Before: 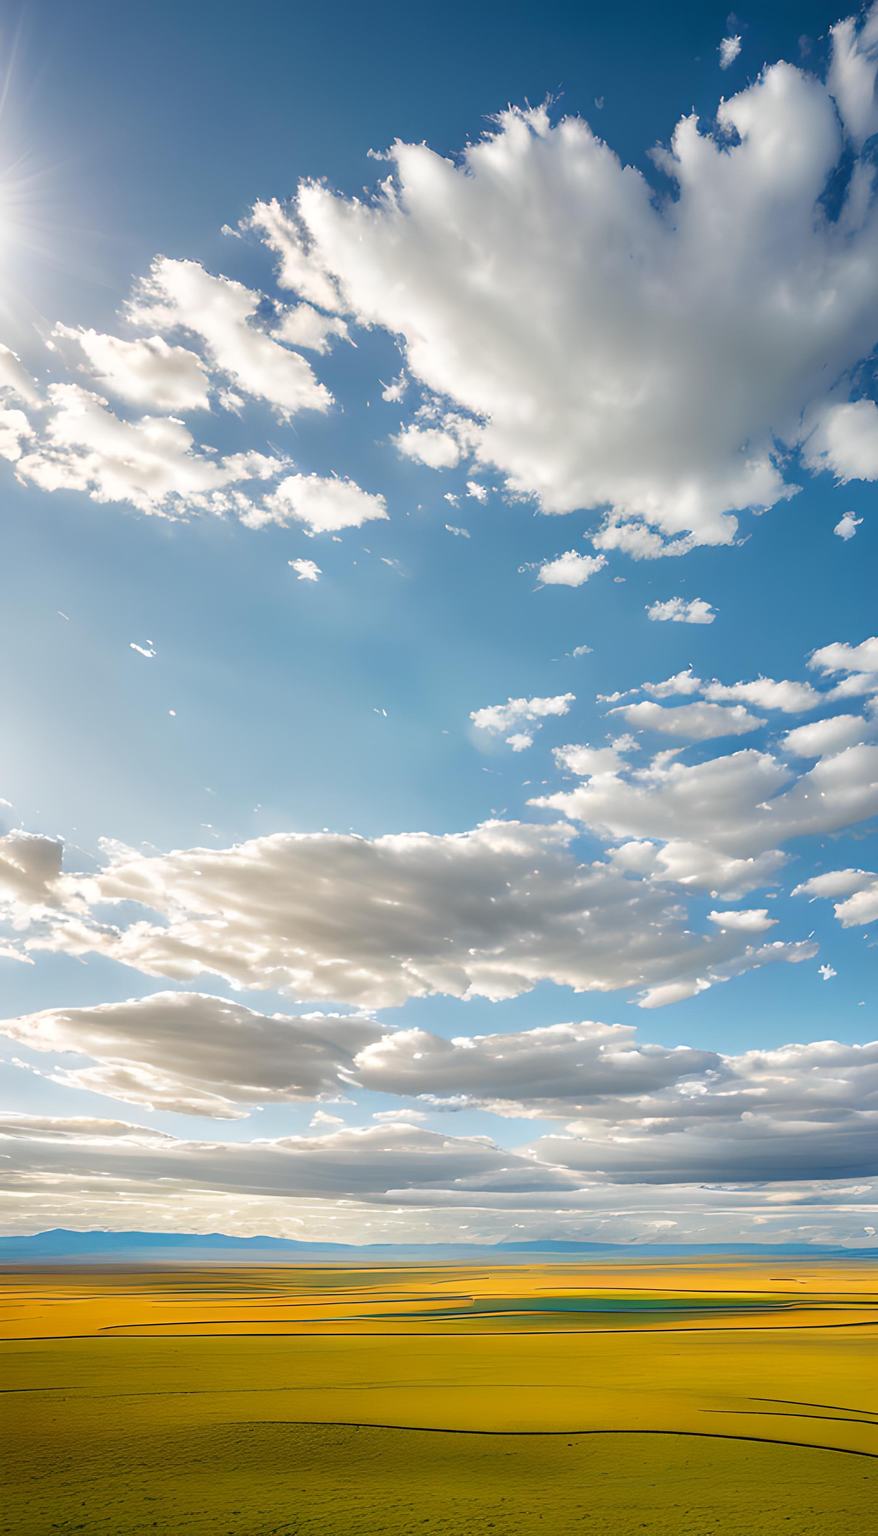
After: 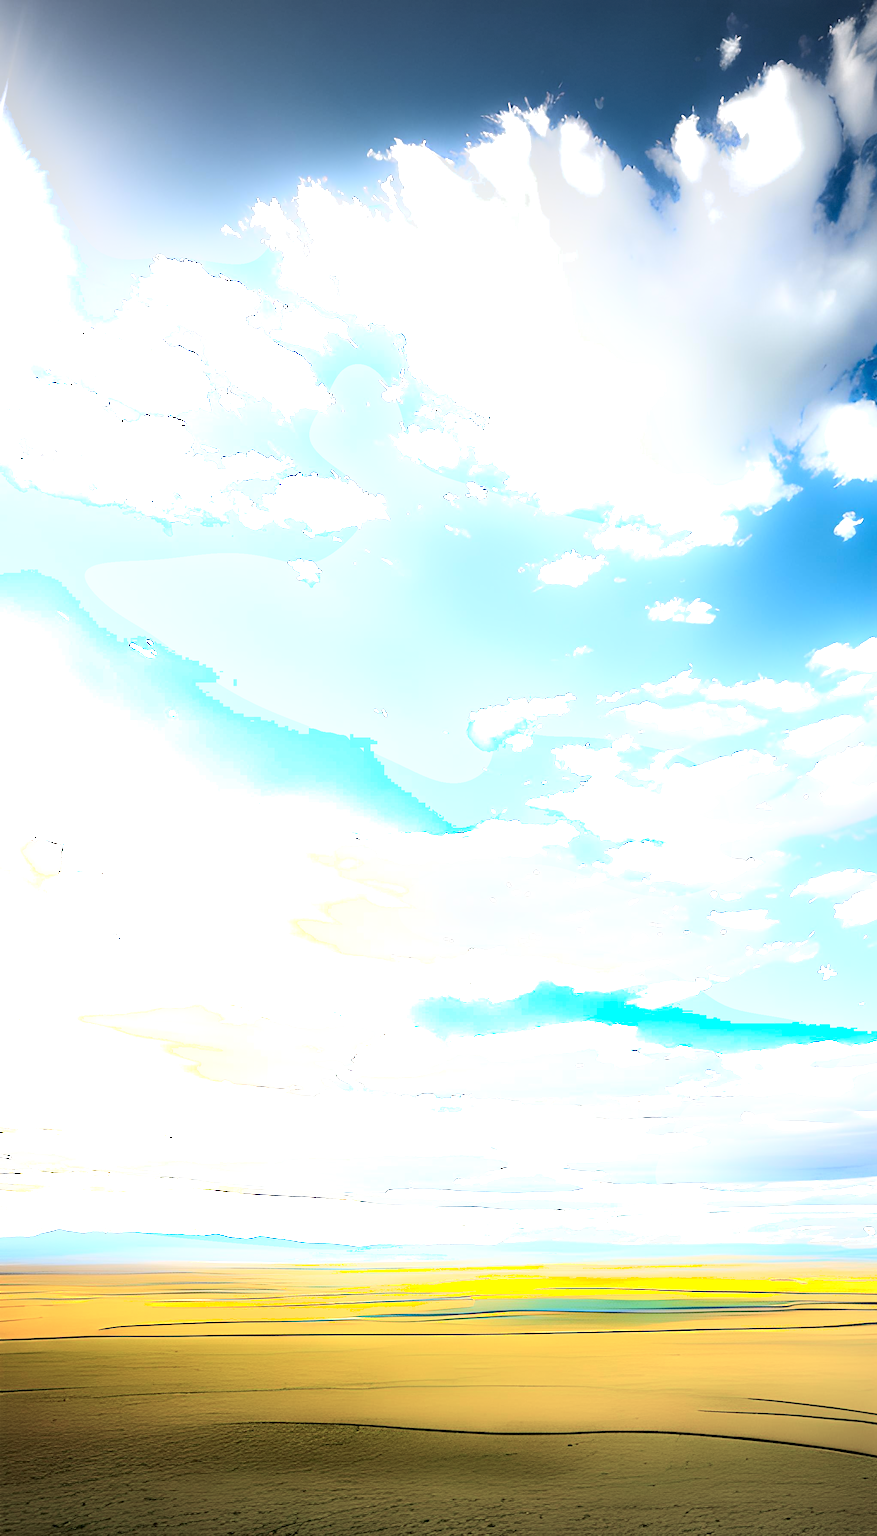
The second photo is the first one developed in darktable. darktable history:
contrast brightness saturation: contrast 0.126, brightness -0.242, saturation 0.137
shadows and highlights: highlights 70.36, shadows color adjustment 98.02%, highlights color adjustment 57.77%, soften with gaussian
color correction: highlights b* -0.046
vignetting: fall-off start 98.14%, fall-off radius 98.79%, width/height ratio 1.425, dithering 8-bit output
exposure: black level correction 0, exposure 1.2 EV, compensate highlight preservation false
haze removal: strength -0.096, compatibility mode true, adaptive false
